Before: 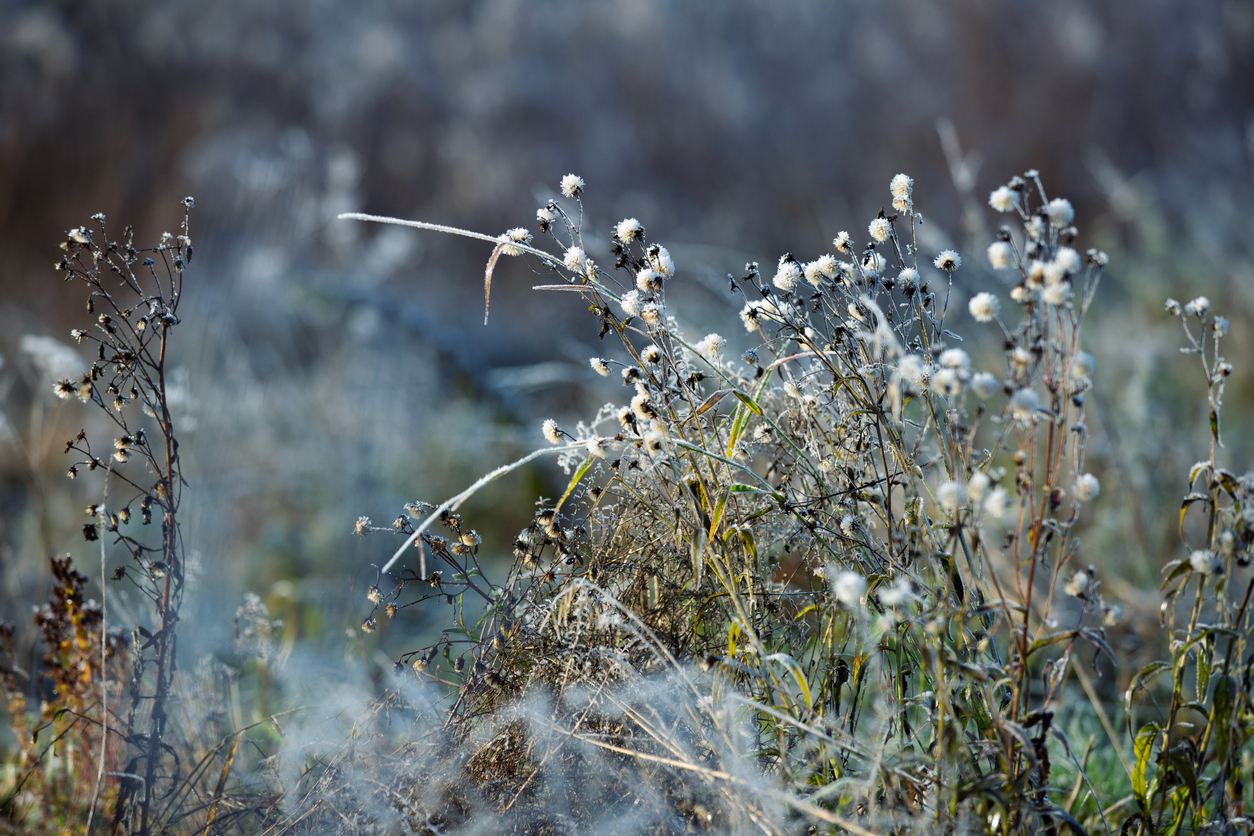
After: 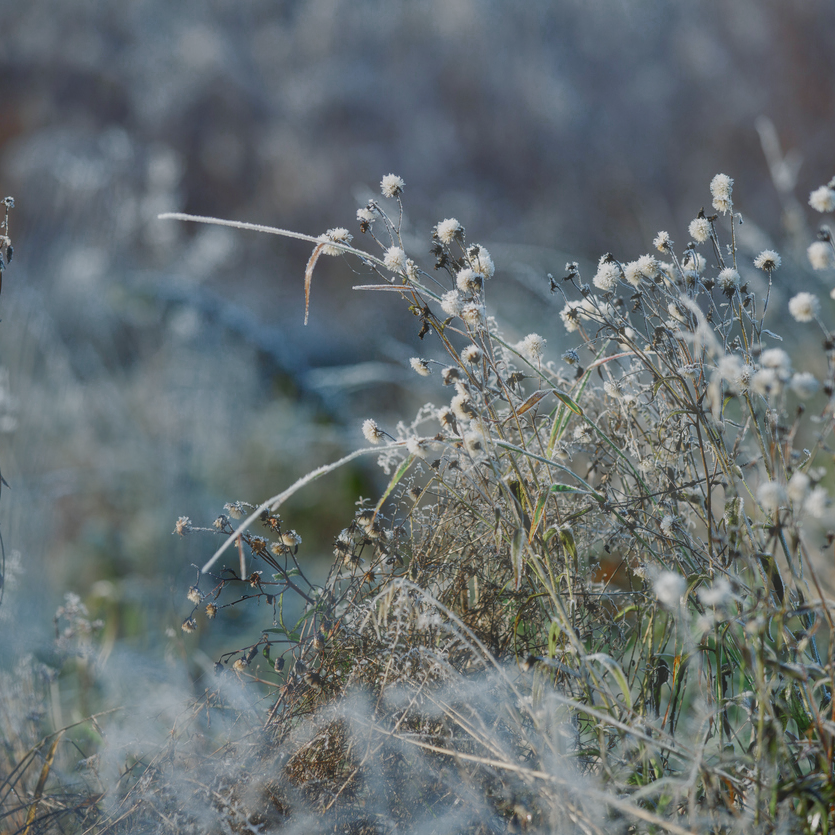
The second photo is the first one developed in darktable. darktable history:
color zones: curves: ch0 [(0, 0.466) (0.128, 0.466) (0.25, 0.5) (0.375, 0.456) (0.5, 0.5) (0.625, 0.5) (0.737, 0.652) (0.875, 0.5)]; ch1 [(0, 0.603) (0.125, 0.618) (0.261, 0.348) (0.372, 0.353) (0.497, 0.363) (0.611, 0.45) (0.731, 0.427) (0.875, 0.518) (0.998, 0.652)]; ch2 [(0, 0.559) (0.125, 0.451) (0.253, 0.564) (0.37, 0.578) (0.5, 0.466) (0.625, 0.471) (0.731, 0.471) (0.88, 0.485)]
tone equalizer: -8 EV 0.25 EV, -7 EV 0.417 EV, -6 EV 0.417 EV, -5 EV 0.25 EV, -3 EV -0.25 EV, -2 EV -0.417 EV, -1 EV -0.417 EV, +0 EV -0.25 EV, edges refinement/feathering 500, mask exposure compensation -1.57 EV, preserve details guided filter
local contrast: detail 130%
crop and rotate: left 14.385%, right 18.948%
haze removal: strength -0.1, adaptive false
color balance rgb: shadows lift › chroma 1%, shadows lift › hue 113°, highlights gain › chroma 0.2%, highlights gain › hue 333°, perceptual saturation grading › global saturation 20%, perceptual saturation grading › highlights -50%, perceptual saturation grading › shadows 25%, contrast -20%
